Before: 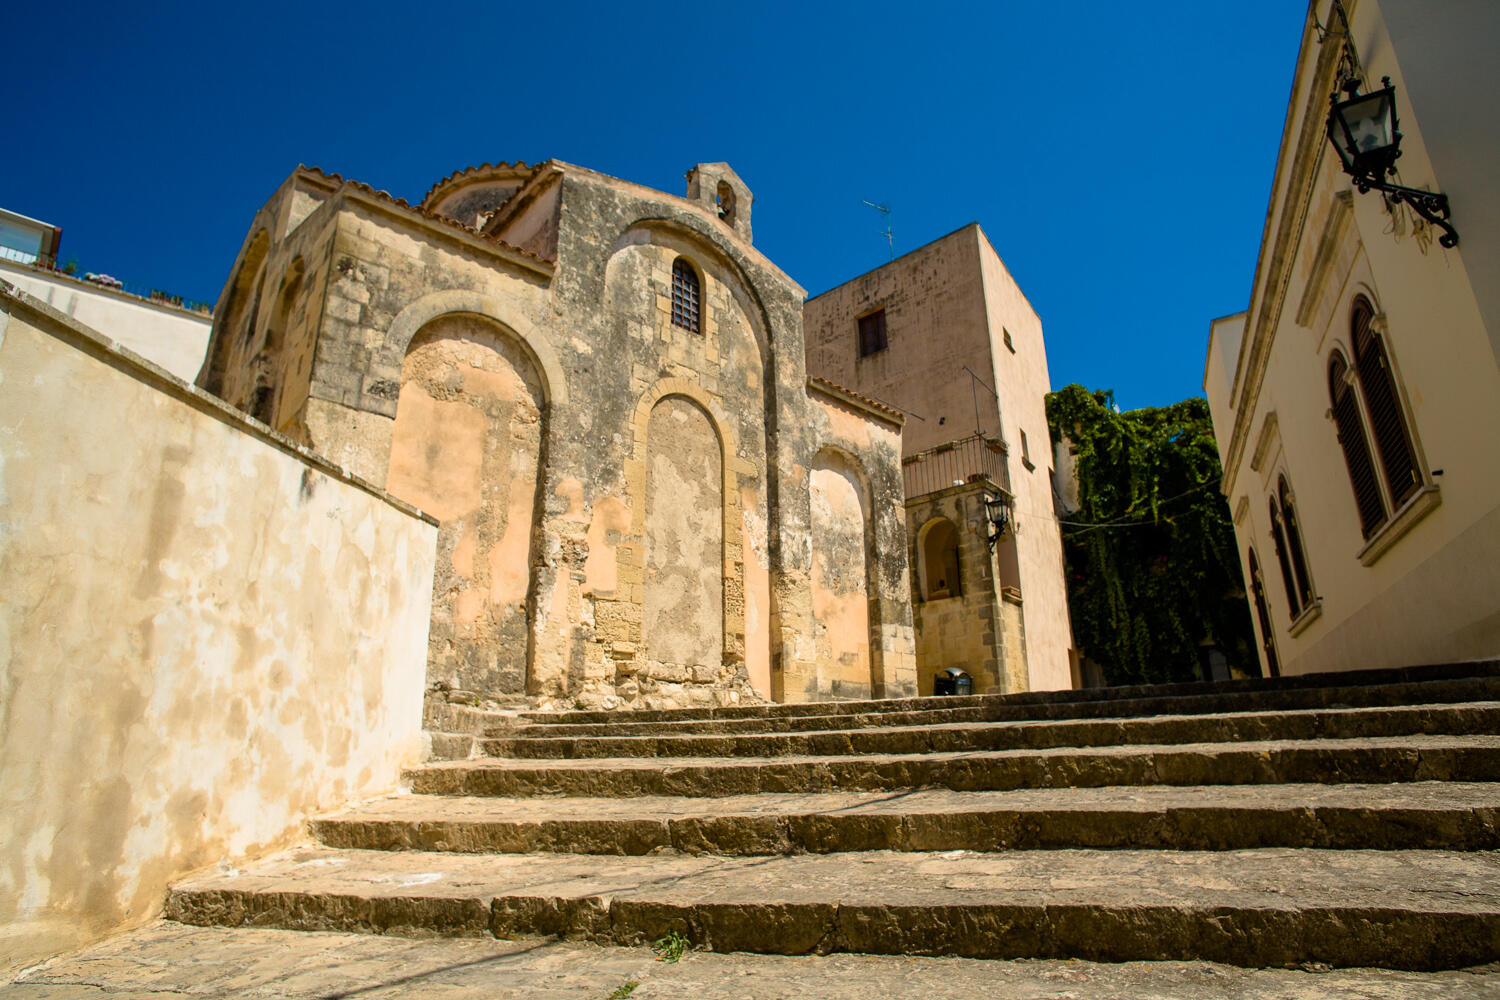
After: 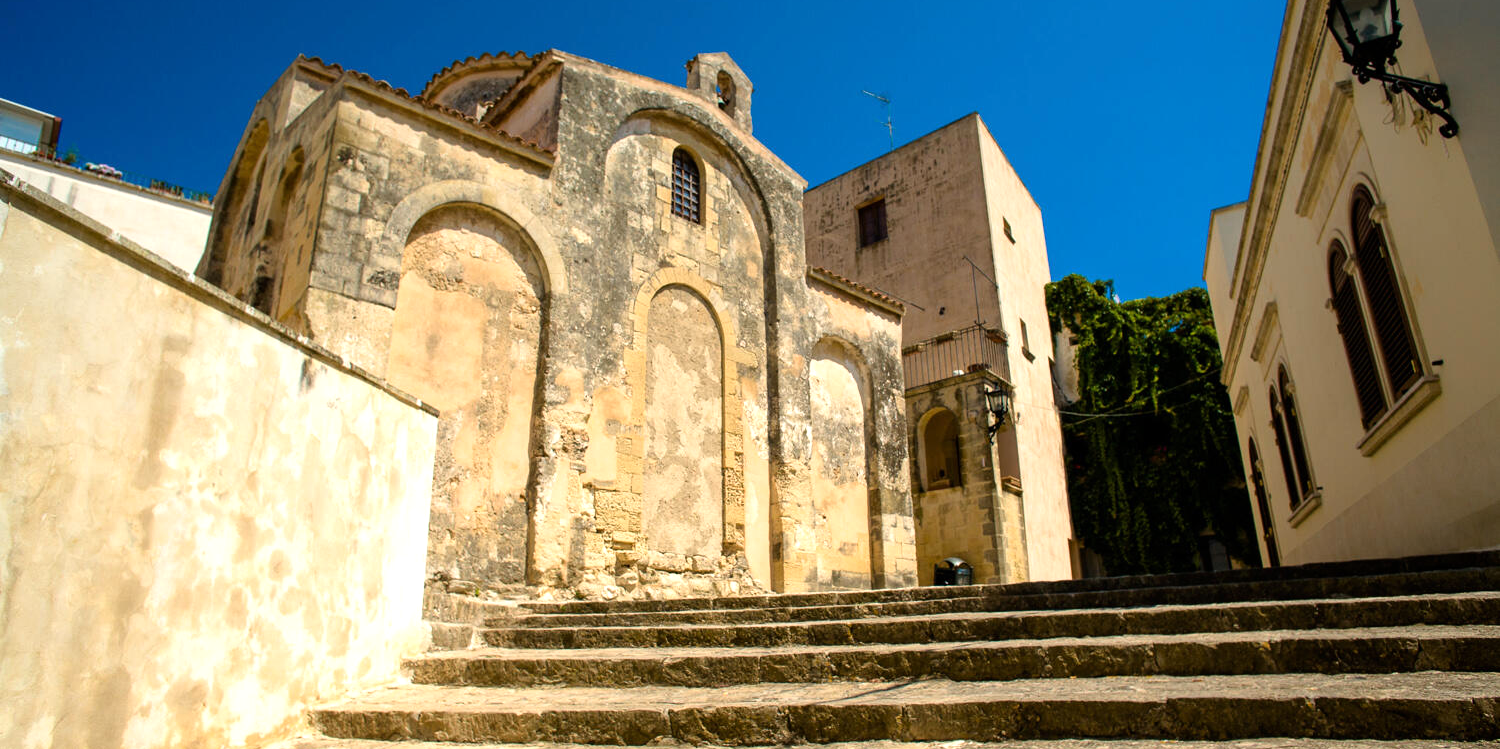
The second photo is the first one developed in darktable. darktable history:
crop: top 11.065%, bottom 13.943%
tone equalizer: -8 EV -0.4 EV, -7 EV -0.367 EV, -6 EV -0.325 EV, -5 EV -0.212 EV, -3 EV 0.197 EV, -2 EV 0.32 EV, -1 EV 0.394 EV, +0 EV 0.437 EV
